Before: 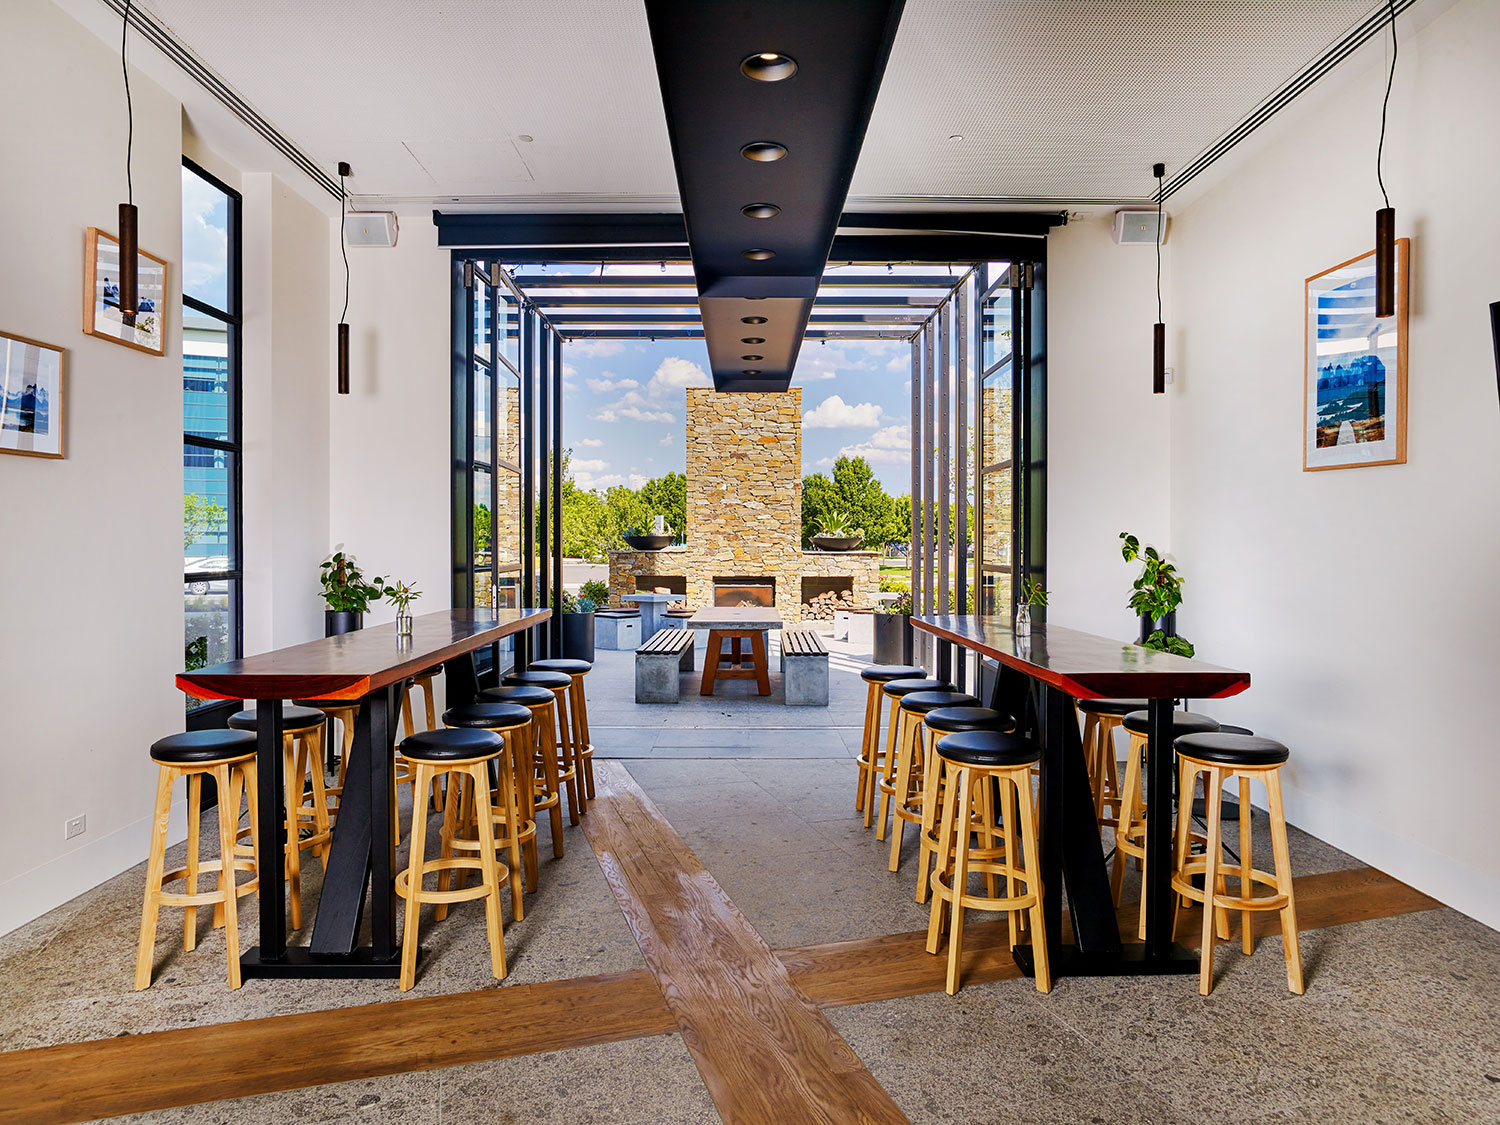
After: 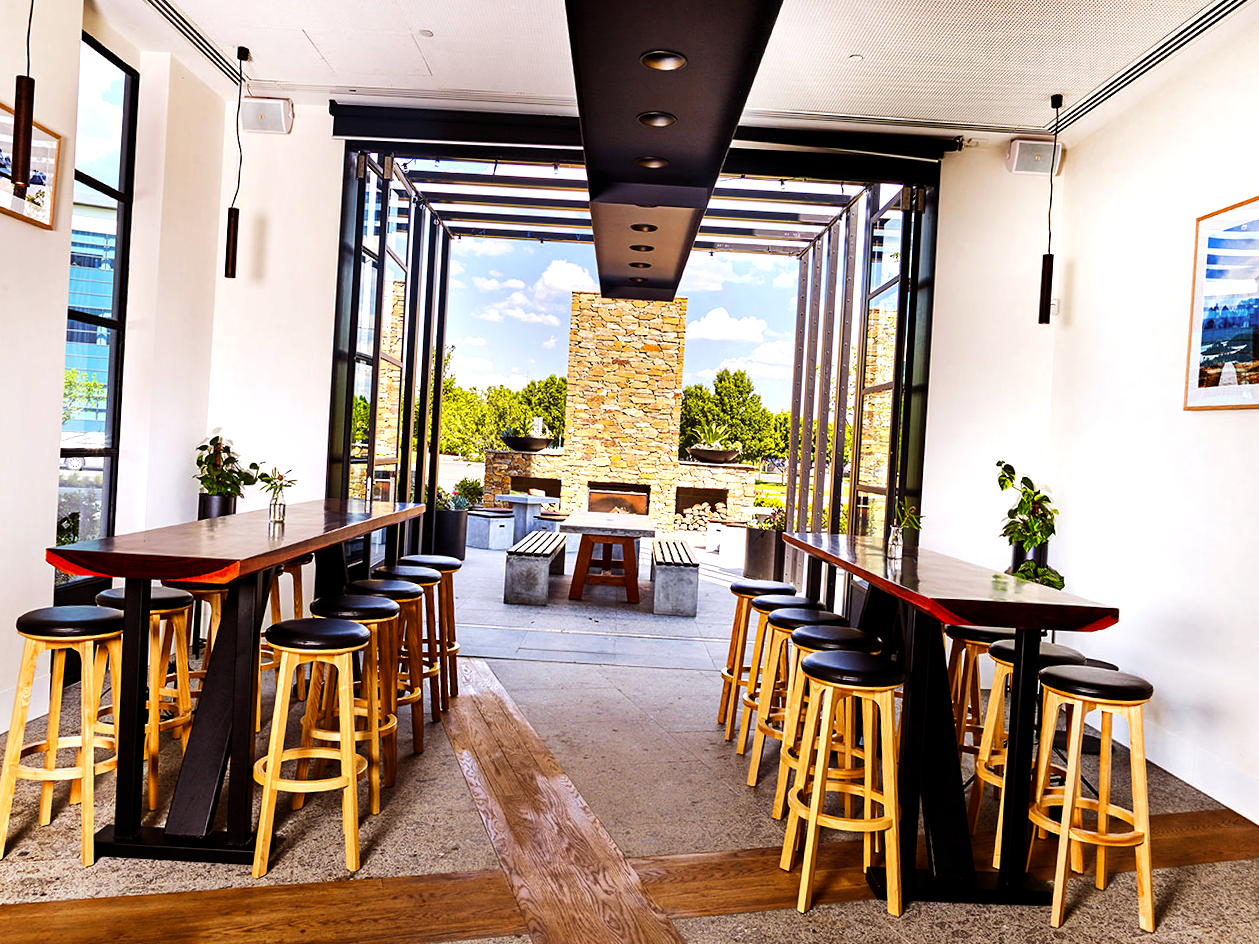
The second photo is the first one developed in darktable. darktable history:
rgb levels: mode RGB, independent channels, levels [[0, 0.5, 1], [0, 0.521, 1], [0, 0.536, 1]]
tone equalizer: -8 EV -0.75 EV, -7 EV -0.7 EV, -6 EV -0.6 EV, -5 EV -0.4 EV, -3 EV 0.4 EV, -2 EV 0.6 EV, -1 EV 0.7 EV, +0 EV 0.75 EV, edges refinement/feathering 500, mask exposure compensation -1.57 EV, preserve details no
crop and rotate: angle -3.27°, left 5.211%, top 5.211%, right 4.607%, bottom 4.607%
